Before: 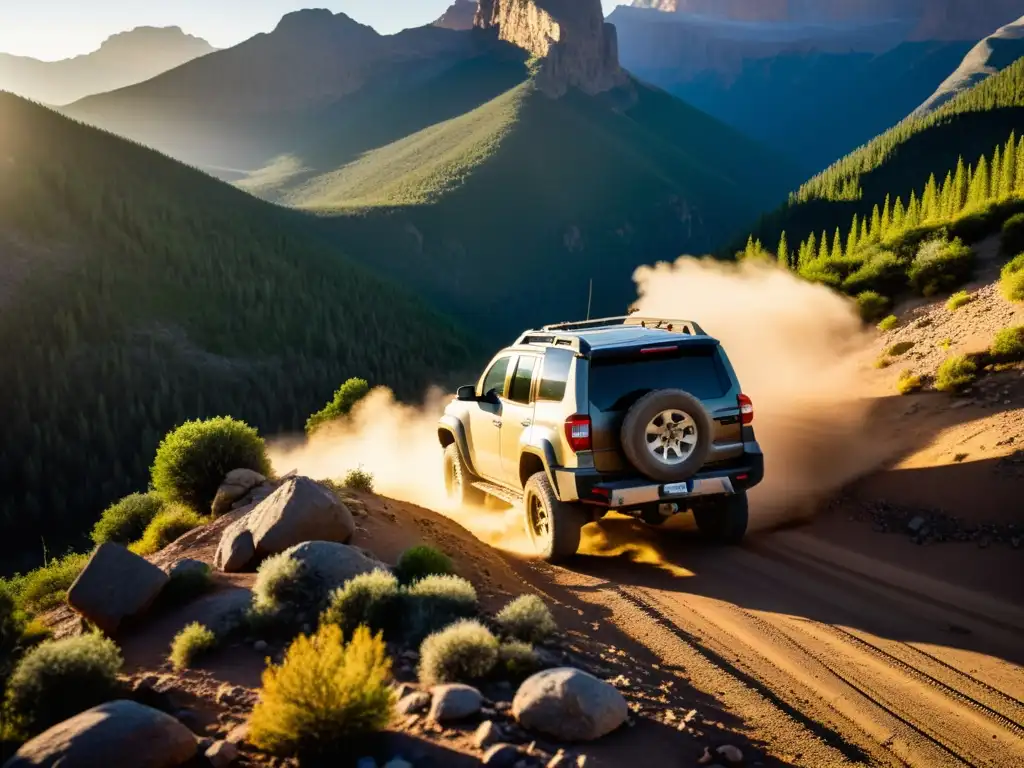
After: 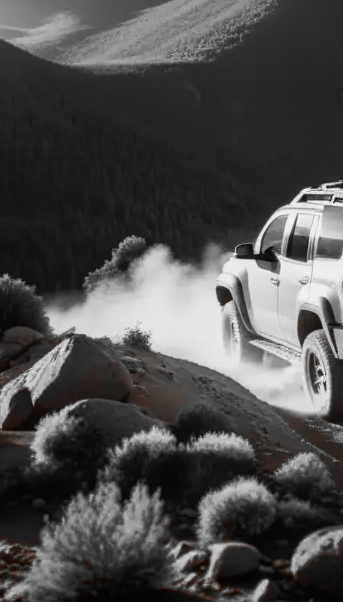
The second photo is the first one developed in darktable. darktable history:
crop and rotate: left 21.77%, top 18.528%, right 44.676%, bottom 2.997%
color balance rgb: perceptual saturation grading › global saturation 10%, global vibrance 10%
shadows and highlights: shadows -88.03, highlights -35.45, shadows color adjustment 99.15%, highlights color adjustment 0%, soften with gaussian
velvia: on, module defaults
white balance: emerald 1
local contrast: detail 110%
color zones: curves: ch1 [(0, 0.006) (0.094, 0.285) (0.171, 0.001) (0.429, 0.001) (0.571, 0.003) (0.714, 0.004) (0.857, 0.004) (1, 0.006)]
